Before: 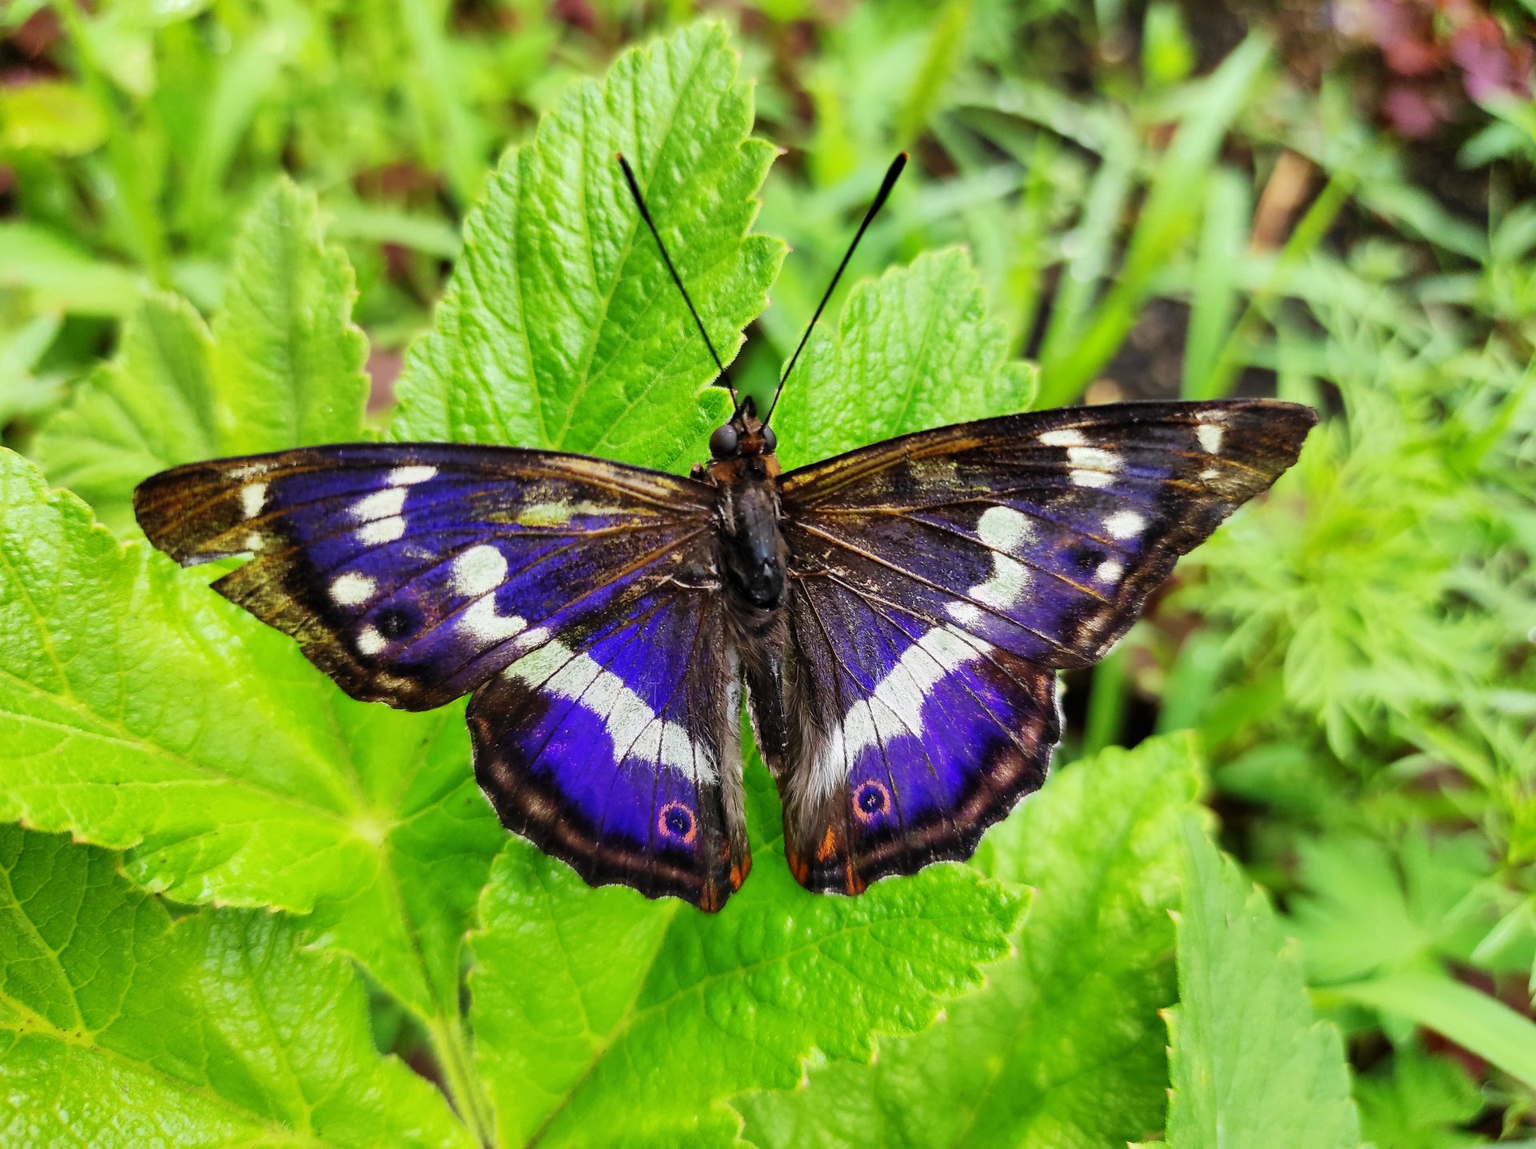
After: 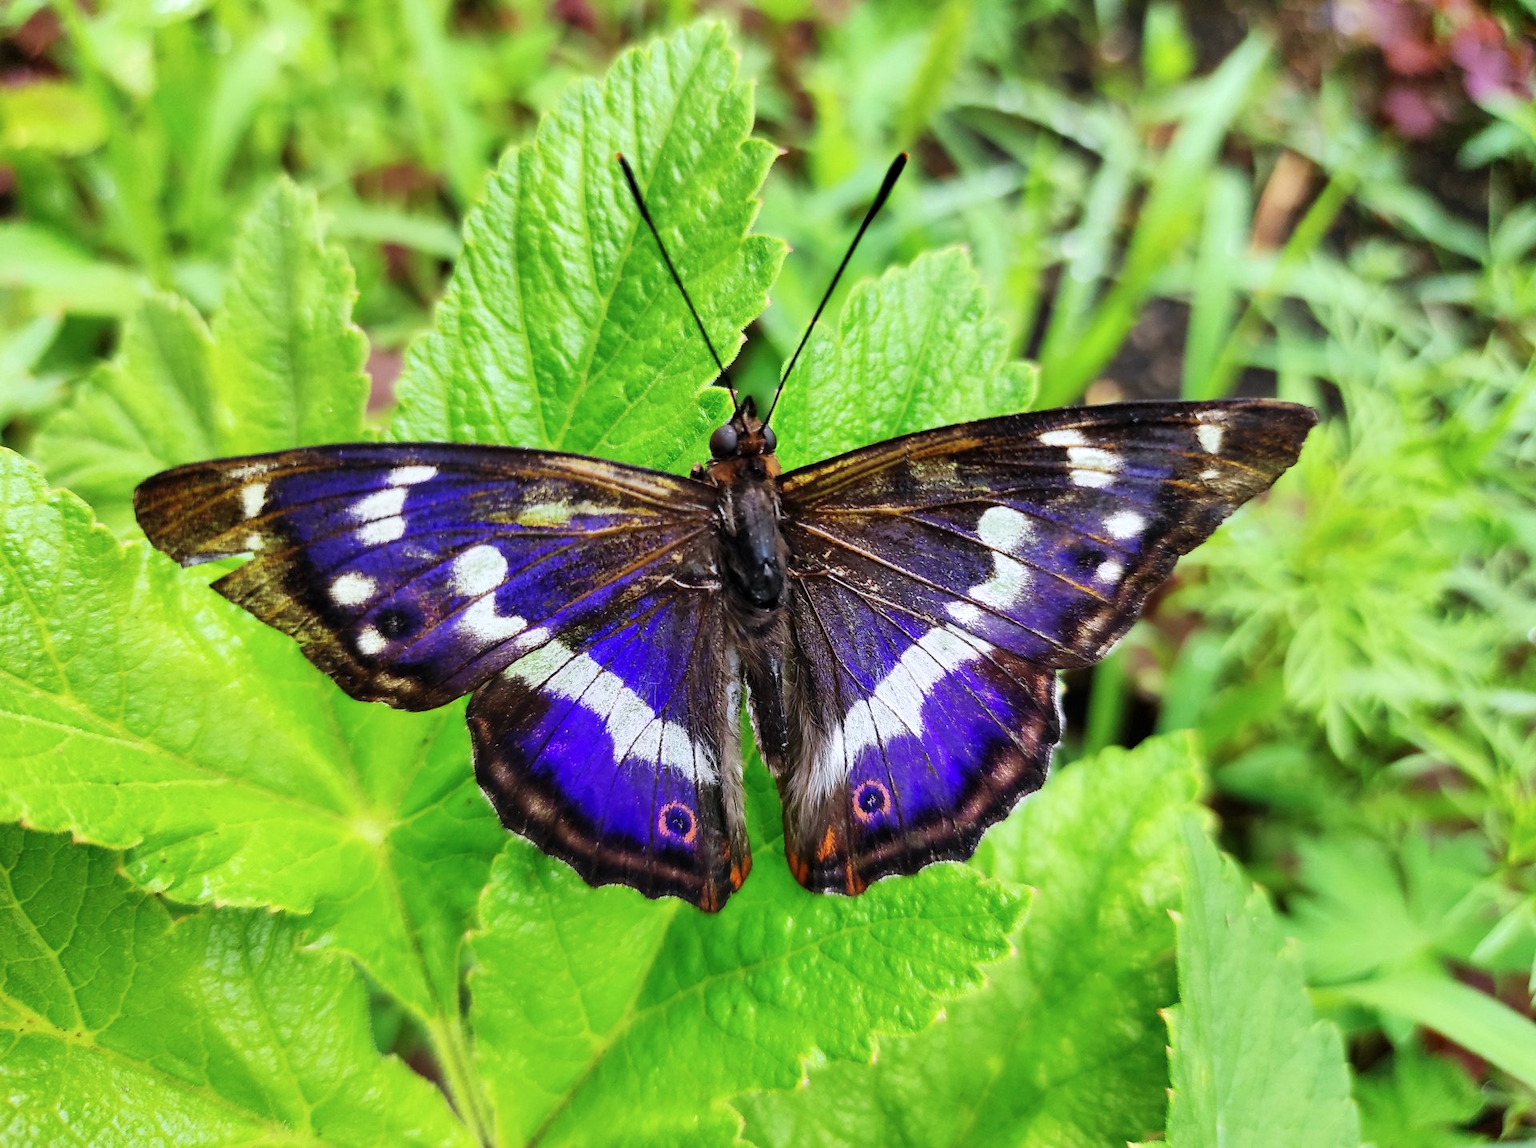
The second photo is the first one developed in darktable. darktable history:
exposure: exposure 0.127 EV, compensate highlight preservation false
color calibration: illuminant as shot in camera, x 0.358, y 0.373, temperature 4628.91 K
